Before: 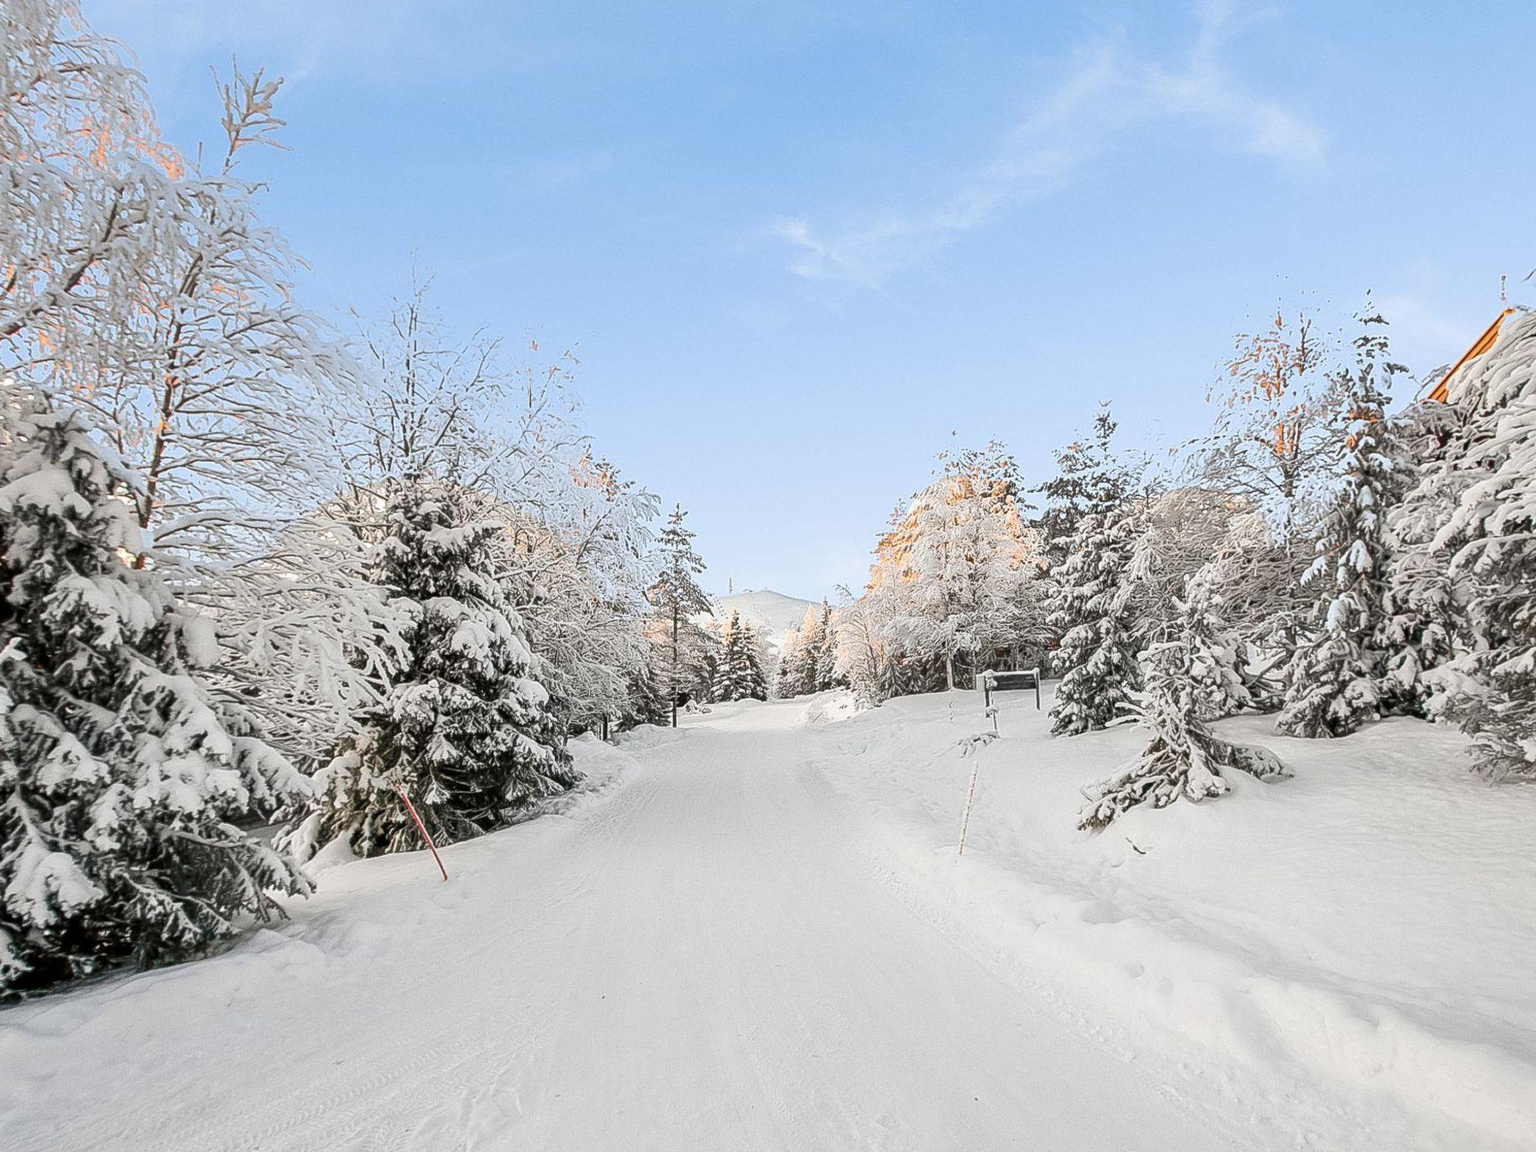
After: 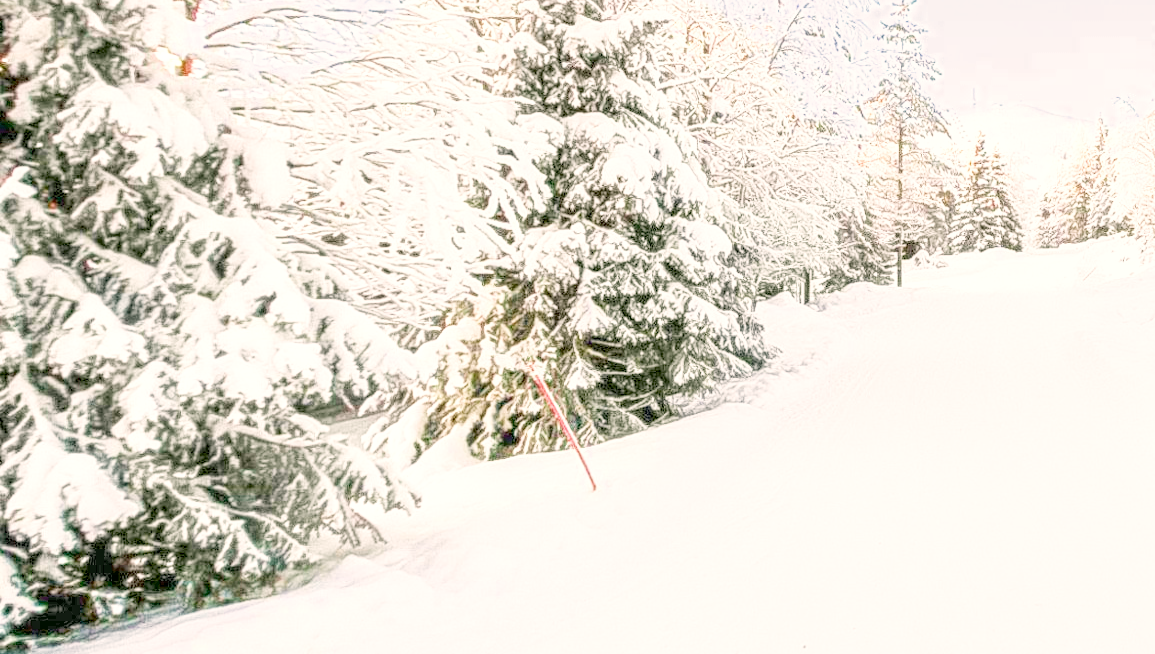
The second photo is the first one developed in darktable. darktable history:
exposure: black level correction 0, exposure 1.1 EV, compensate exposure bias true, compensate highlight preservation false
color correction: highlights a* 4.02, highlights b* 4.98, shadows a* -7.55, shadows b* 4.98
filmic rgb: middle gray luminance 2.5%, black relative exposure -10 EV, white relative exposure 7 EV, threshold 6 EV, dynamic range scaling 10%, target black luminance 0%, hardness 3.19, latitude 44.39%, contrast 0.682, highlights saturation mix 5%, shadows ↔ highlights balance 13.63%, add noise in highlights 0, color science v3 (2019), use custom middle-gray values true, iterations of high-quality reconstruction 0, contrast in highlights soft, enable highlight reconstruction true
local contrast: detail 130%
crop: top 44.483%, right 43.593%, bottom 12.892%
